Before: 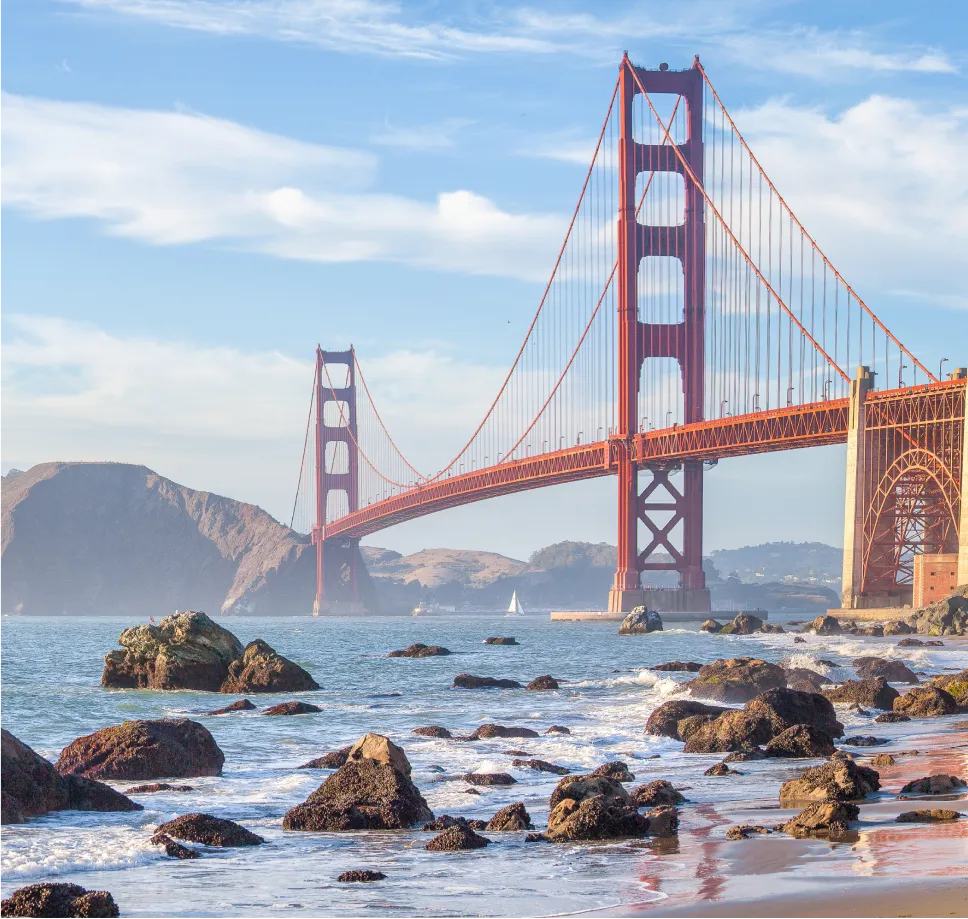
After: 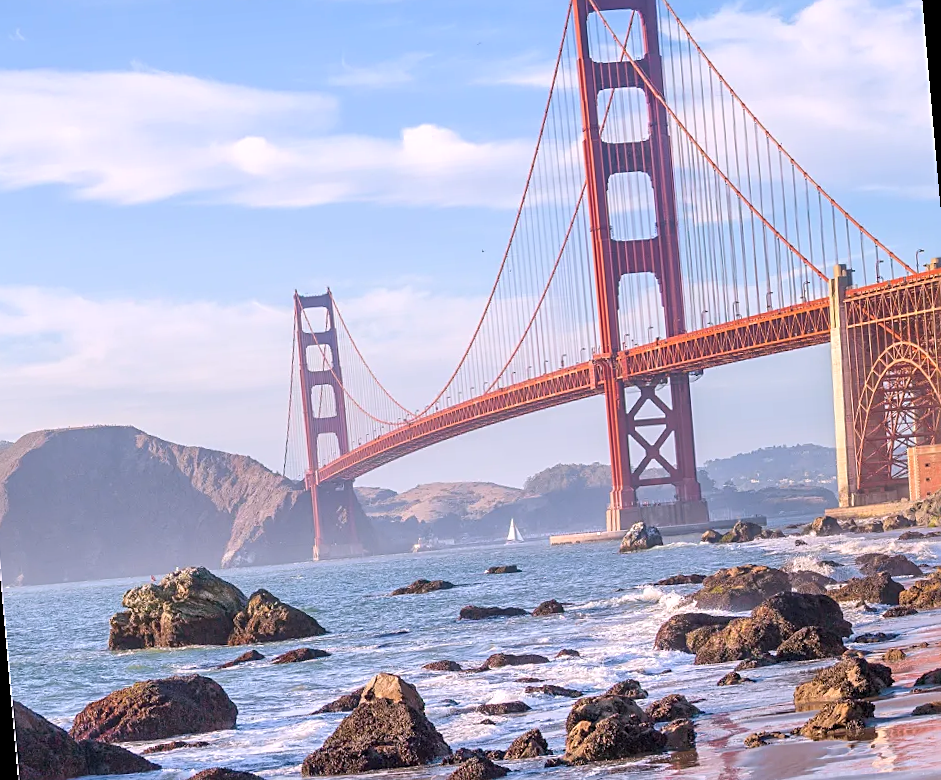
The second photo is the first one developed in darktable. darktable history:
rotate and perspective: rotation -5°, crop left 0.05, crop right 0.952, crop top 0.11, crop bottom 0.89
sharpen: on, module defaults
white balance: red 1.05, blue 1.072
